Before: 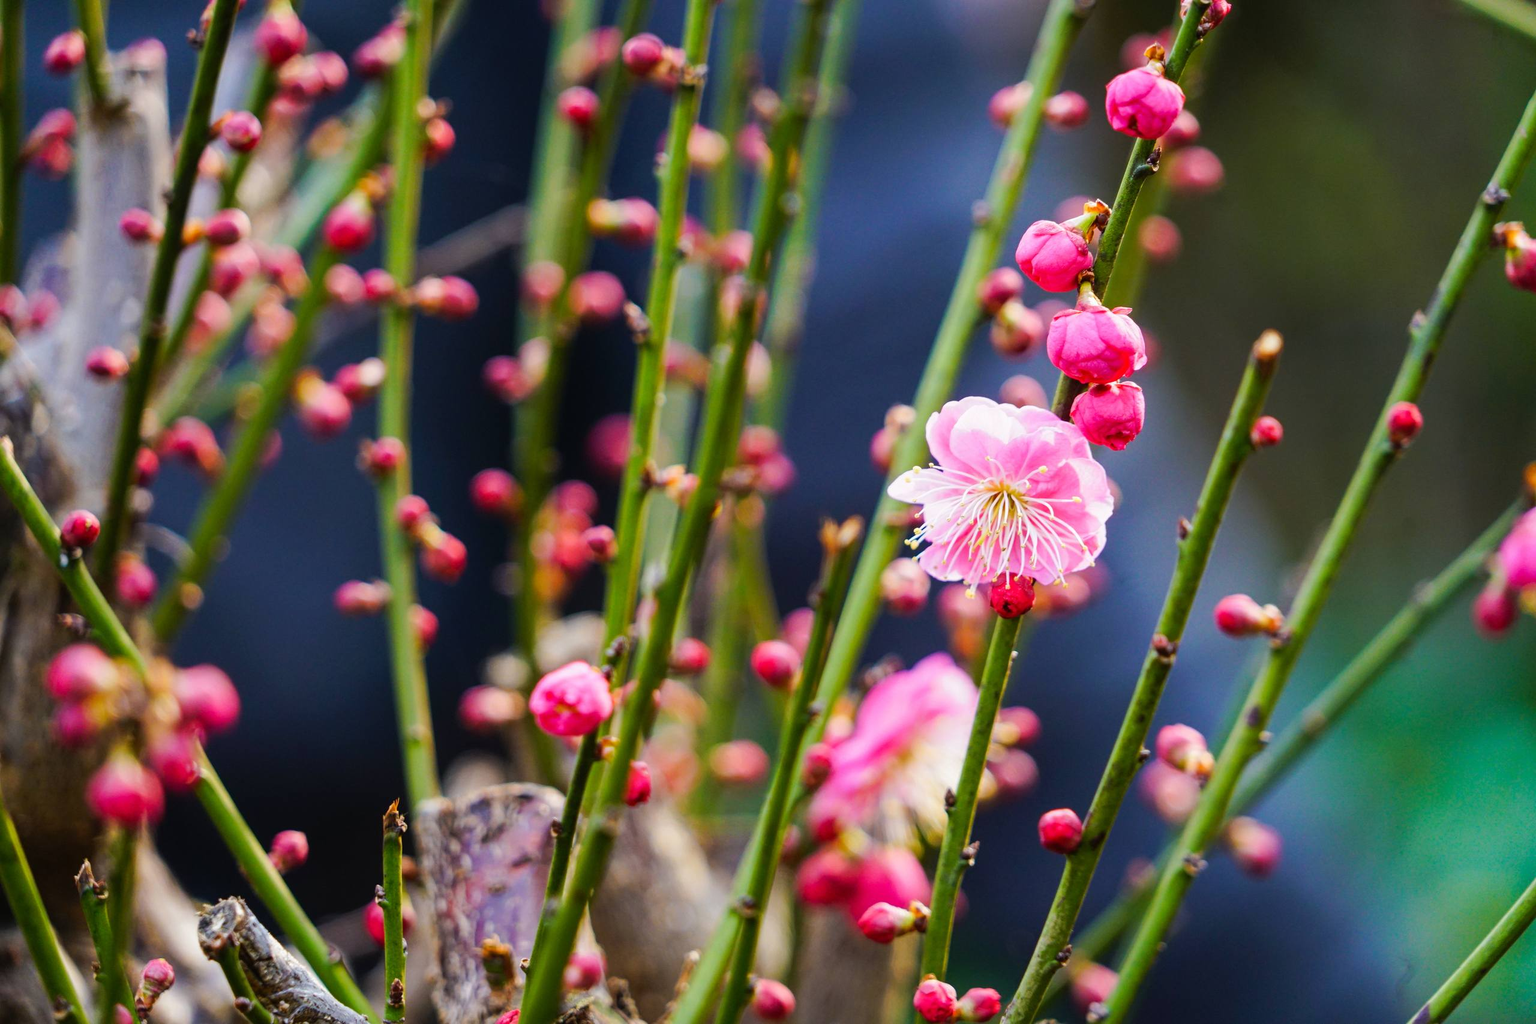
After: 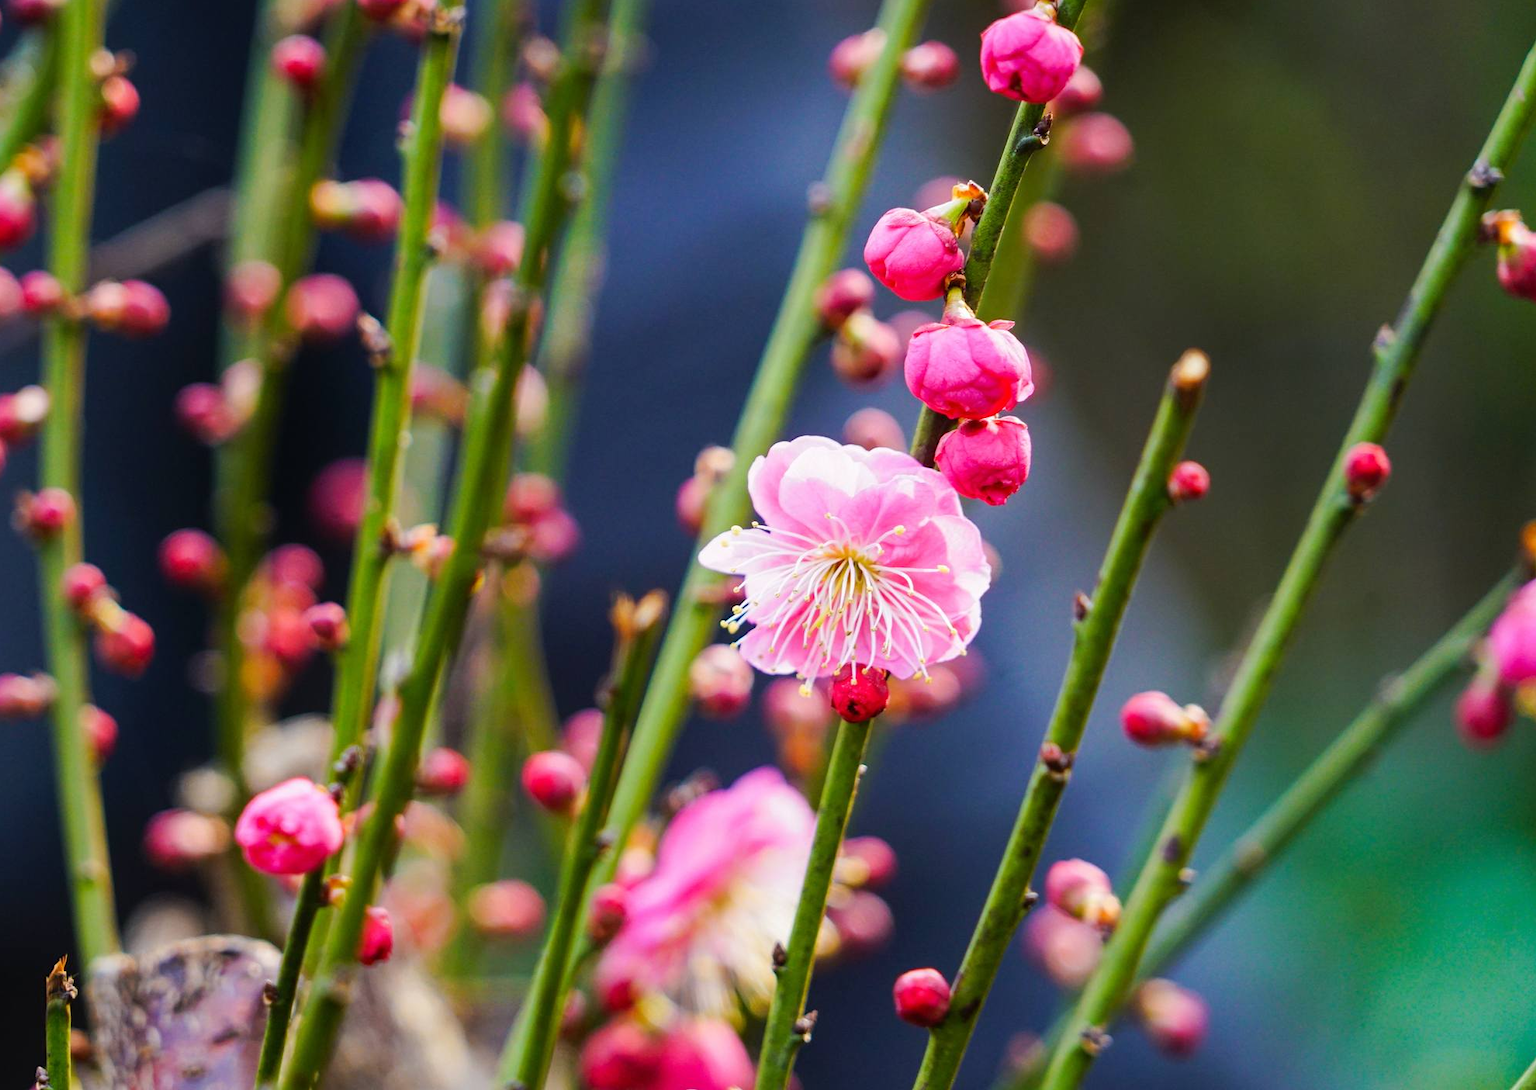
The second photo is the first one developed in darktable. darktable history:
crop: left 22.648%, top 5.822%, bottom 11.72%
